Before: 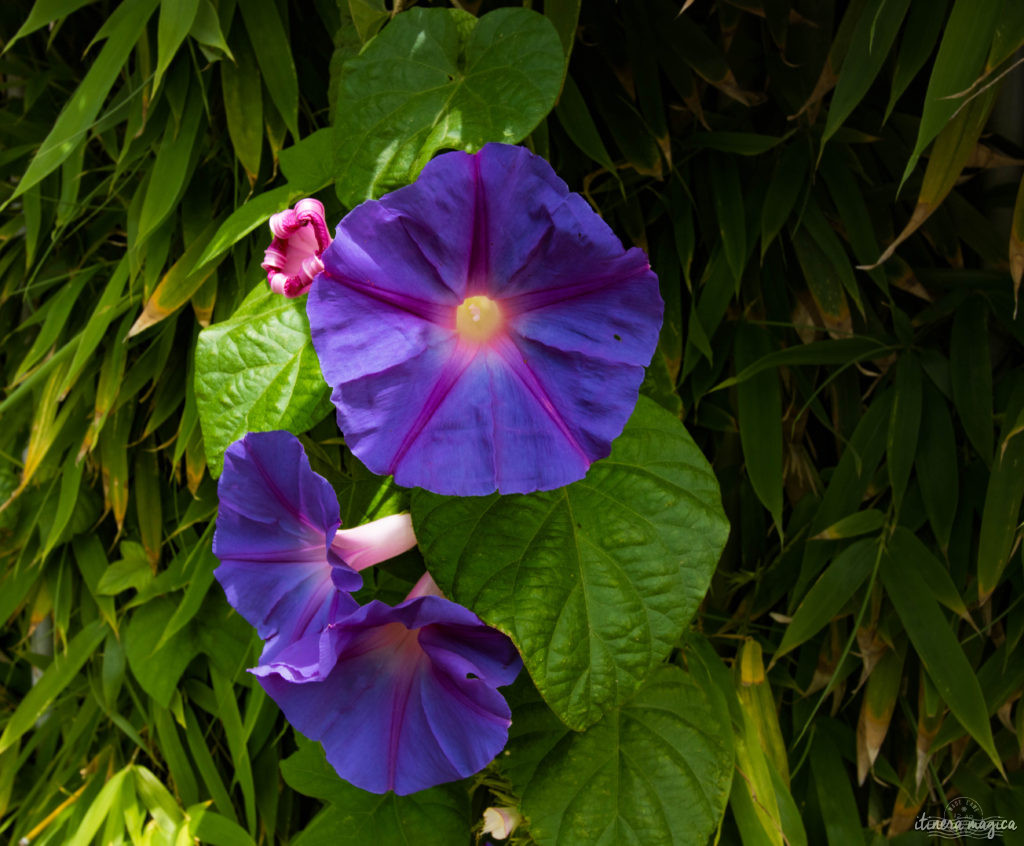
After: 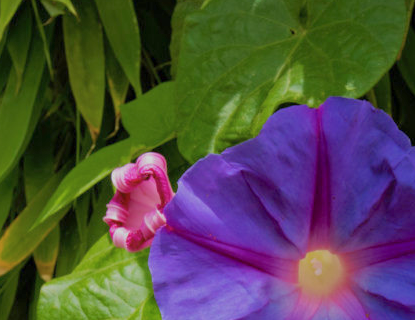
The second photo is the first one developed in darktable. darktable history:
shadows and highlights: on, module defaults
crop: left 15.452%, top 5.459%, right 43.956%, bottom 56.62%
color zones: curves: ch0 [(0, 0.5) (0.143, 0.52) (0.286, 0.5) (0.429, 0.5) (0.571, 0.5) (0.714, 0.5) (0.857, 0.5) (1, 0.5)]; ch1 [(0, 0.489) (0.155, 0.45) (0.286, 0.466) (0.429, 0.5) (0.571, 0.5) (0.714, 0.5) (0.857, 0.5) (1, 0.489)]
tone equalizer: -8 EV 0.25 EV, -7 EV 0.417 EV, -6 EV 0.417 EV, -5 EV 0.25 EV, -3 EV -0.25 EV, -2 EV -0.417 EV, -1 EV -0.417 EV, +0 EV -0.25 EV, edges refinement/feathering 500, mask exposure compensation -1.57 EV, preserve details guided filter
